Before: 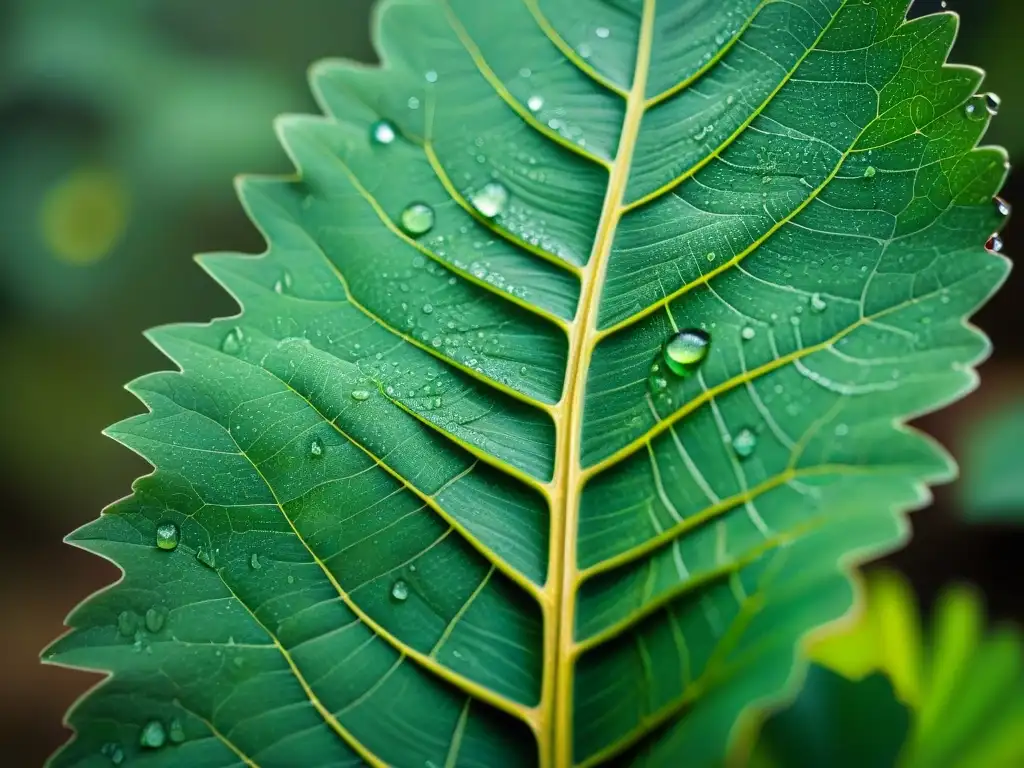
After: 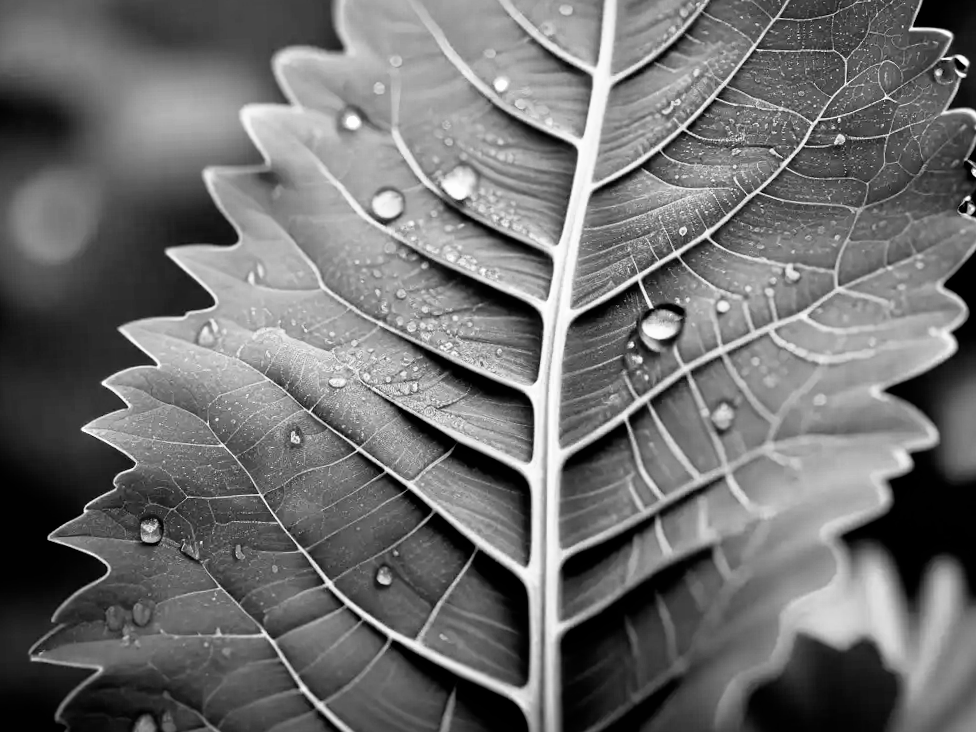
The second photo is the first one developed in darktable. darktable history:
rotate and perspective: rotation -2.12°, lens shift (vertical) 0.009, lens shift (horizontal) -0.008, automatic cropping original format, crop left 0.036, crop right 0.964, crop top 0.05, crop bottom 0.959
color zones: curves: ch0 [(0, 0.497) (0.143, 0.5) (0.286, 0.5) (0.429, 0.483) (0.571, 0.116) (0.714, -0.006) (0.857, 0.28) (1, 0.497)]
filmic rgb: black relative exposure -3.63 EV, white relative exposure 2.16 EV, hardness 3.62
monochrome: on, module defaults
